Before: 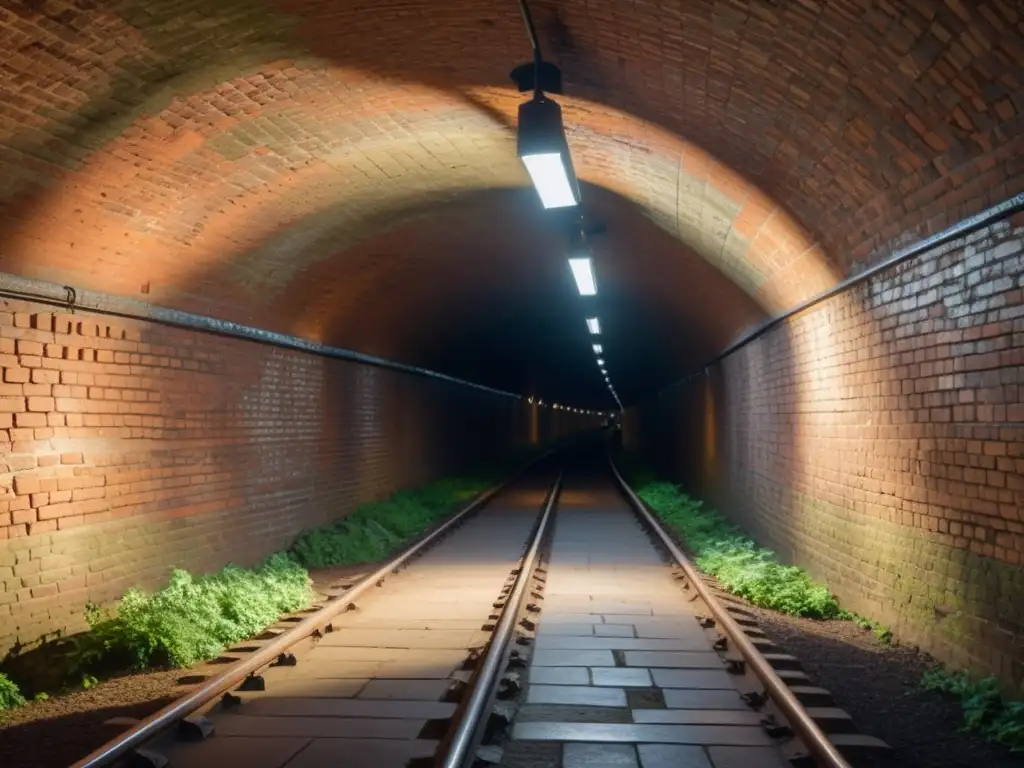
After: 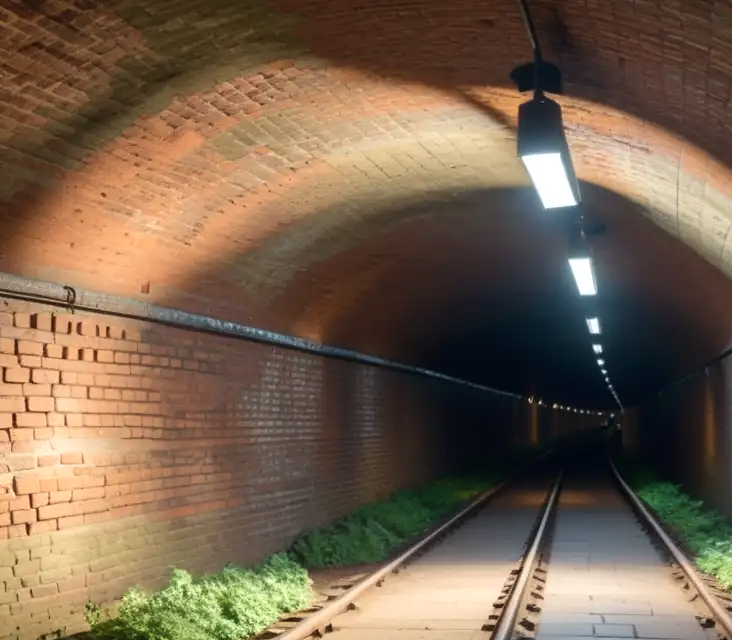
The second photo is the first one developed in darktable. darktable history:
crop: right 28.465%, bottom 16.633%
exposure: exposure 0.203 EV, compensate highlight preservation false
contrast brightness saturation: contrast 0.108, saturation -0.151
